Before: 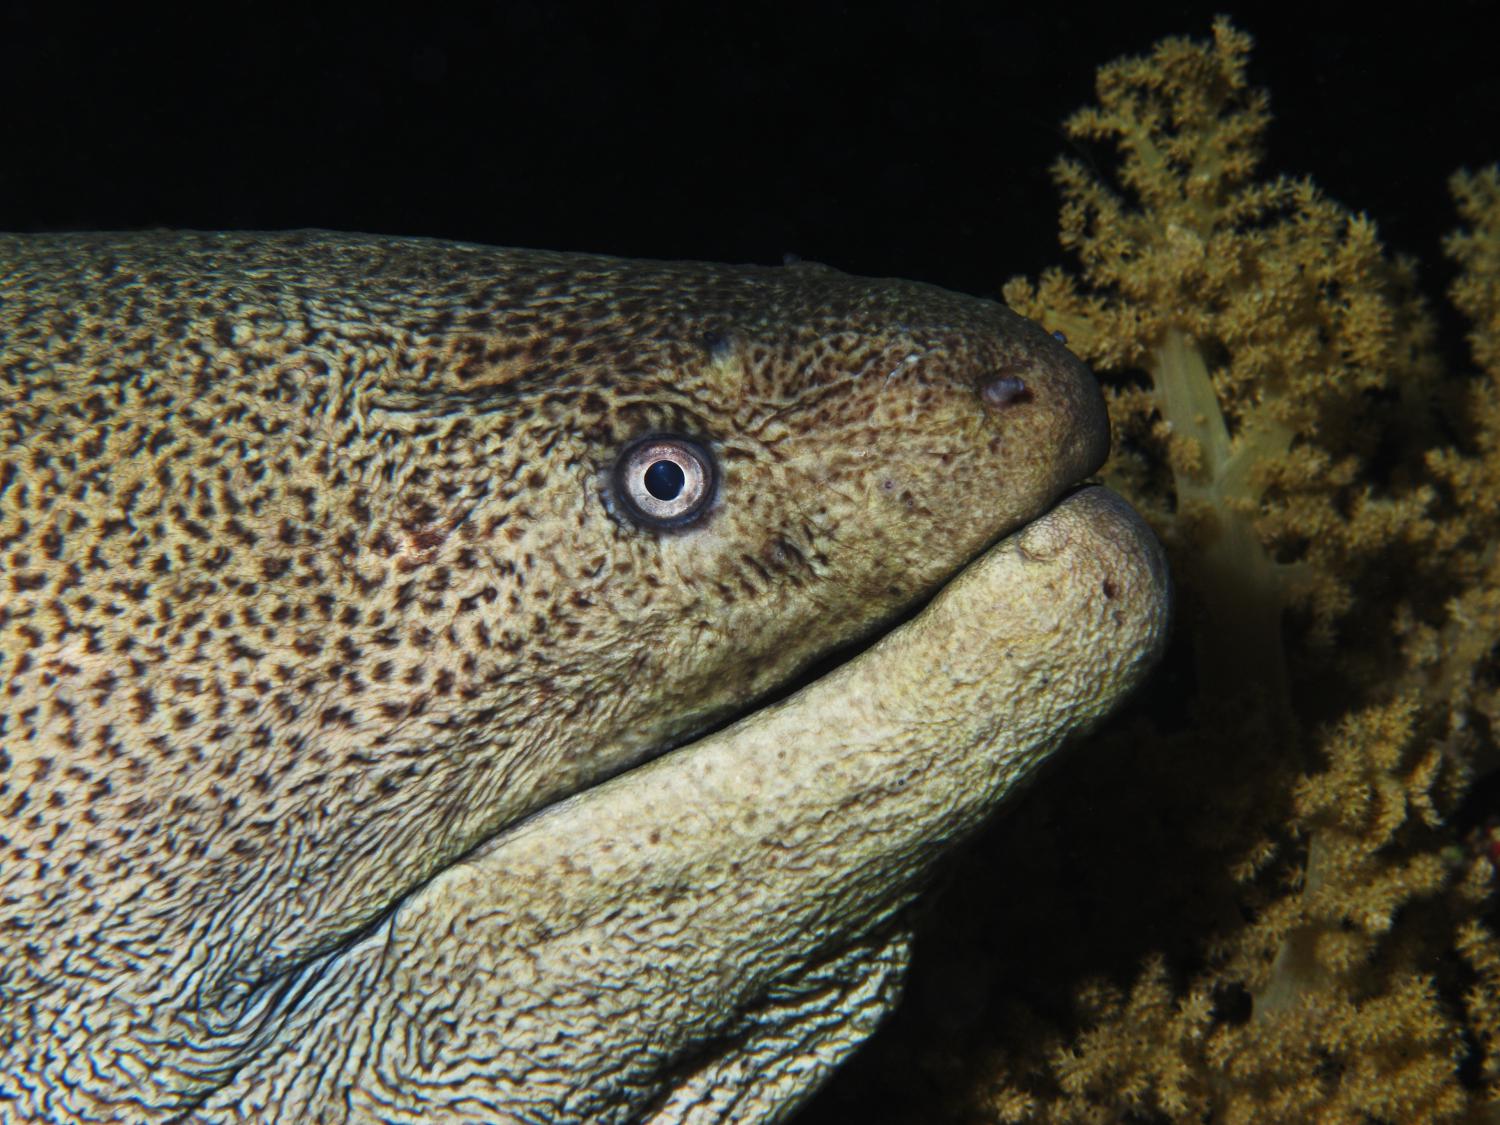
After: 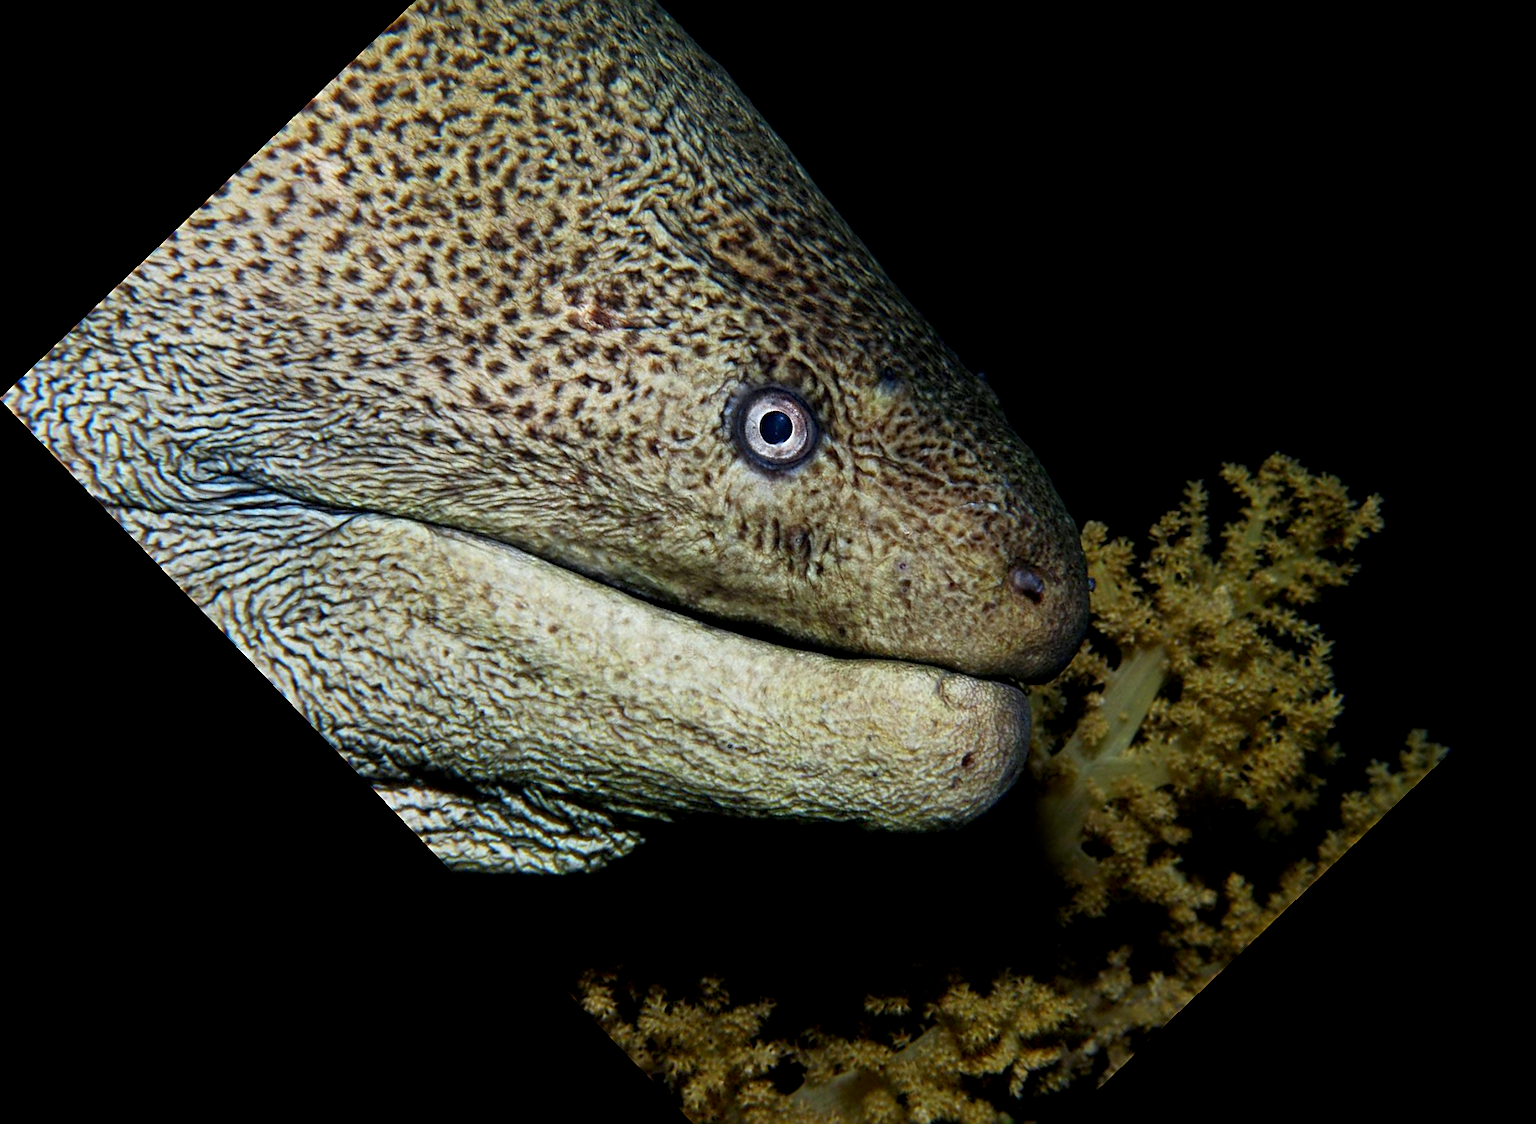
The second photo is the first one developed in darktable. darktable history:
crop and rotate: angle -46.26°, top 16.234%, right 0.912%, bottom 11.704%
sharpen: on, module defaults
exposure: black level correction 0.009, exposure 0.014 EV, compensate highlight preservation false
white balance: red 0.976, blue 1.04
